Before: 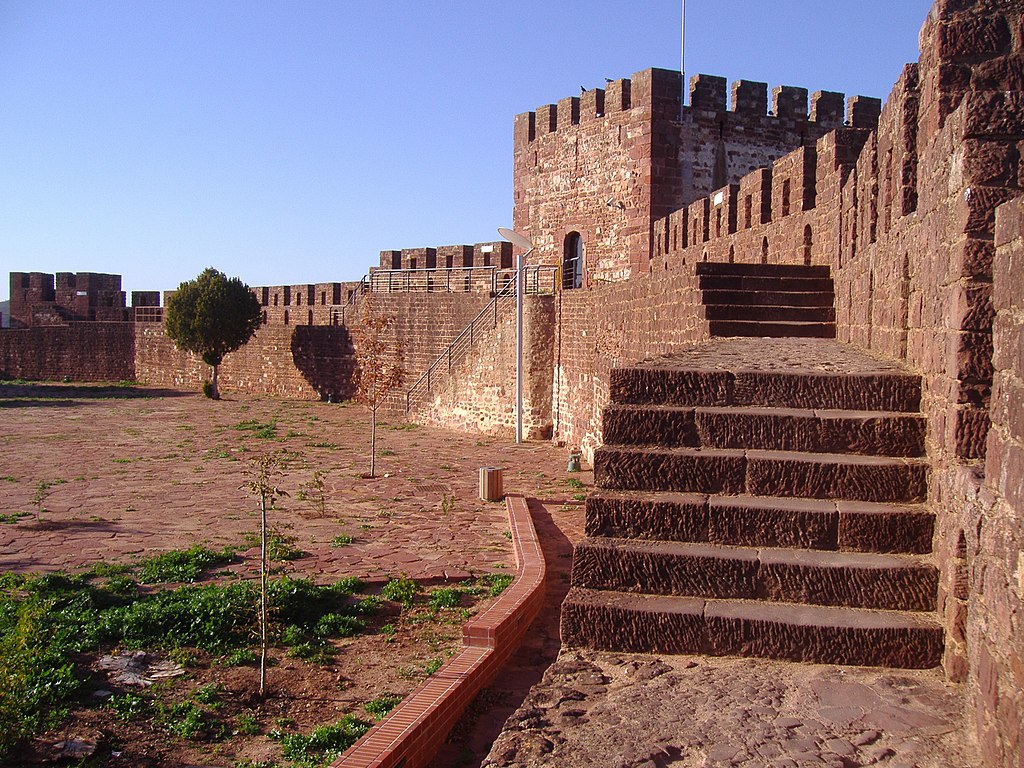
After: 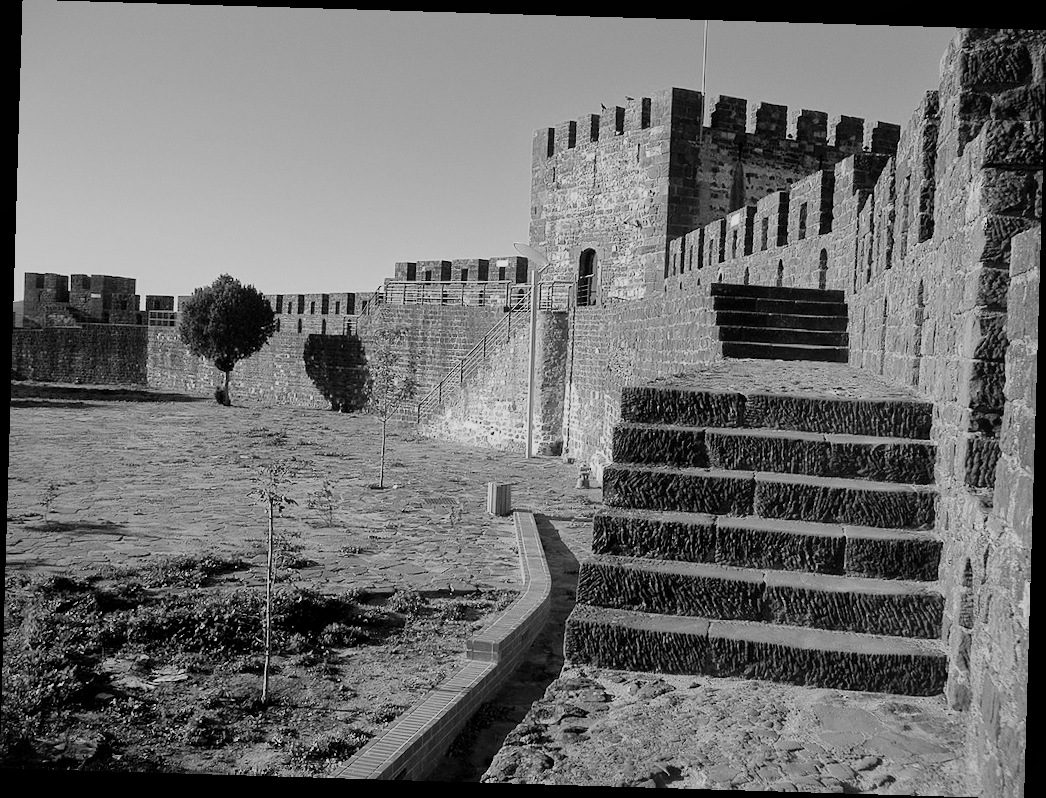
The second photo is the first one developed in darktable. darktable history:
filmic rgb: black relative exposure -7.32 EV, white relative exposure 5.09 EV, hardness 3.2
monochrome: a -6.99, b 35.61, size 1.4
contrast brightness saturation: brightness 0.09, saturation 0.19
local contrast: mode bilateral grid, contrast 20, coarseness 50, detail 132%, midtone range 0.2
rotate and perspective: rotation 1.72°, automatic cropping off
